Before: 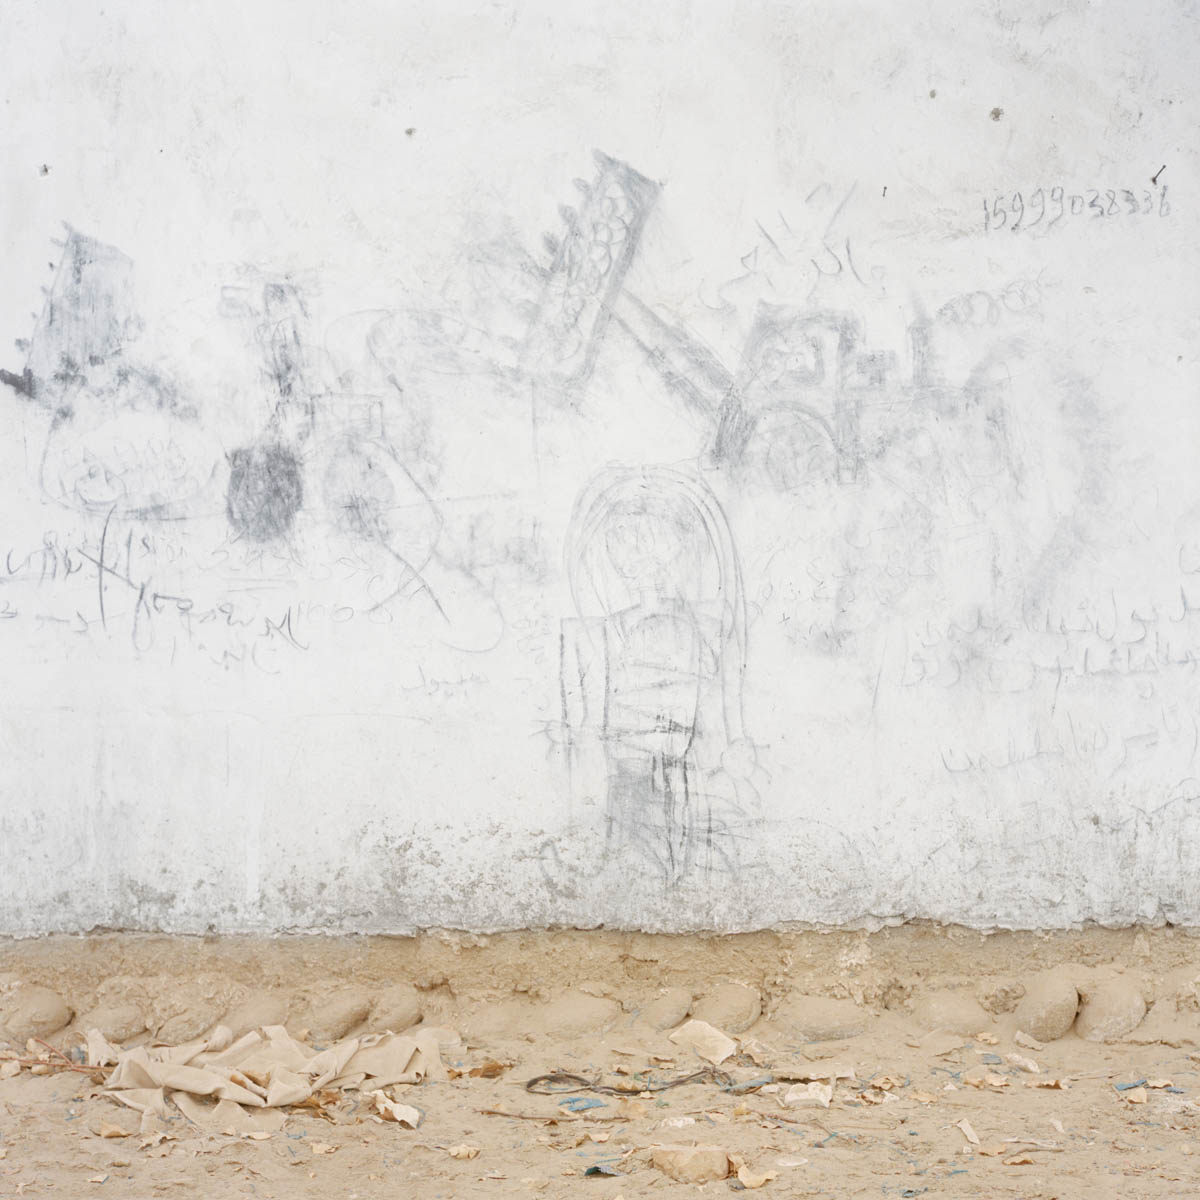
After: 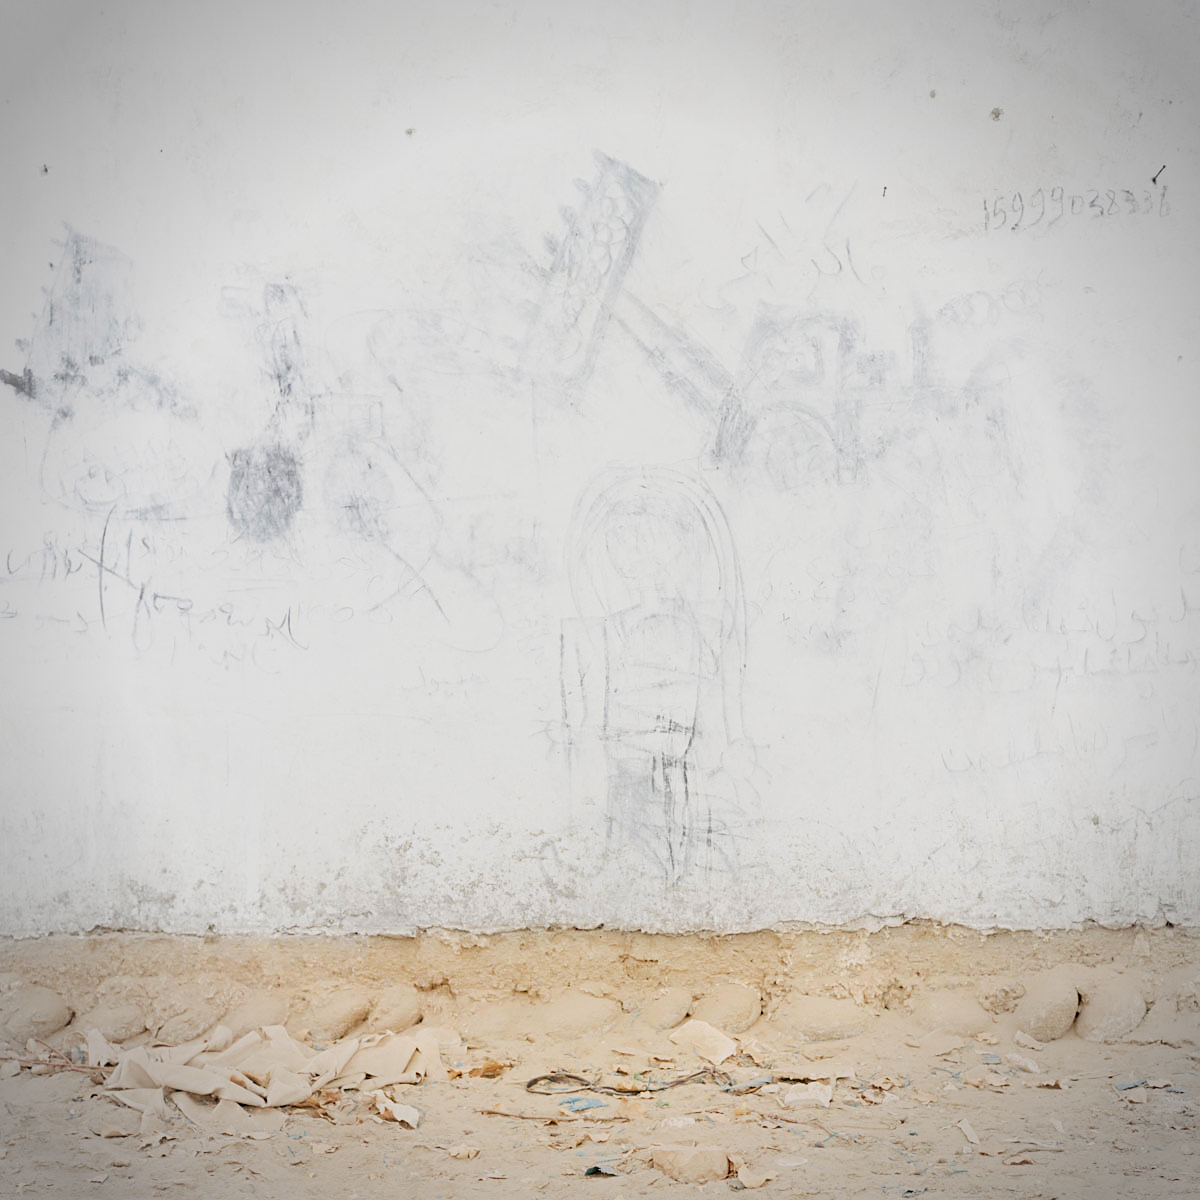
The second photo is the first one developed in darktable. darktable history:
vignetting: unbound false
sharpen: radius 1.864, amount 0.398, threshold 1.271
filmic rgb: black relative exposure -7.65 EV, white relative exposure 4.56 EV, hardness 3.61, contrast 1.106
rgb levels: levels [[0.013, 0.434, 0.89], [0, 0.5, 1], [0, 0.5, 1]]
contrast brightness saturation: contrast 0.15, brightness -0.01, saturation 0.1
